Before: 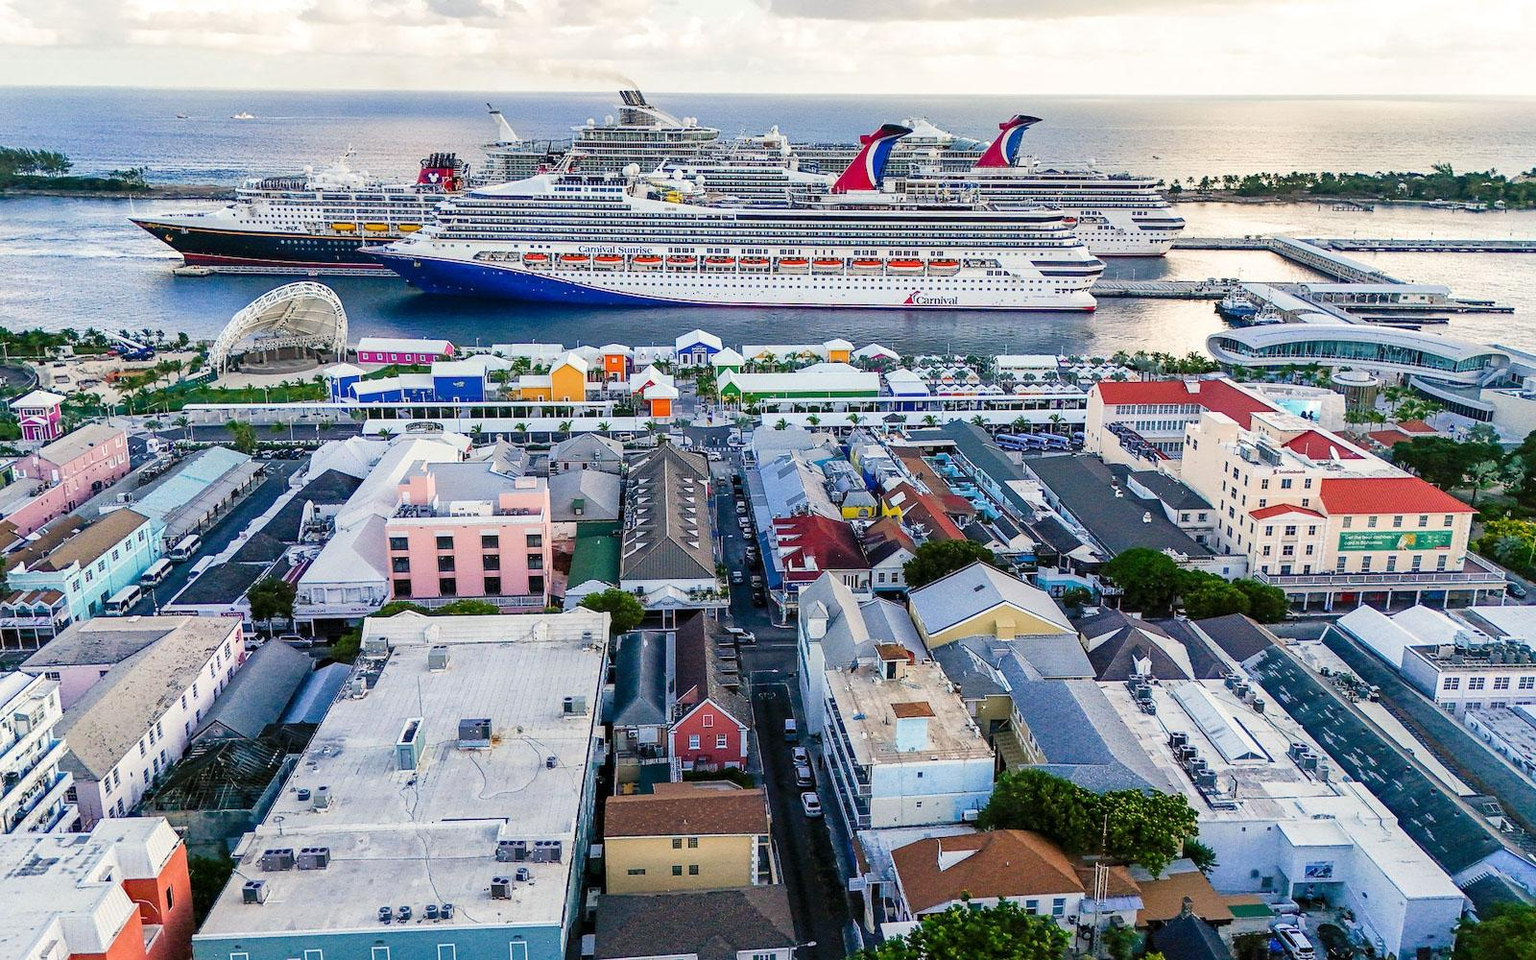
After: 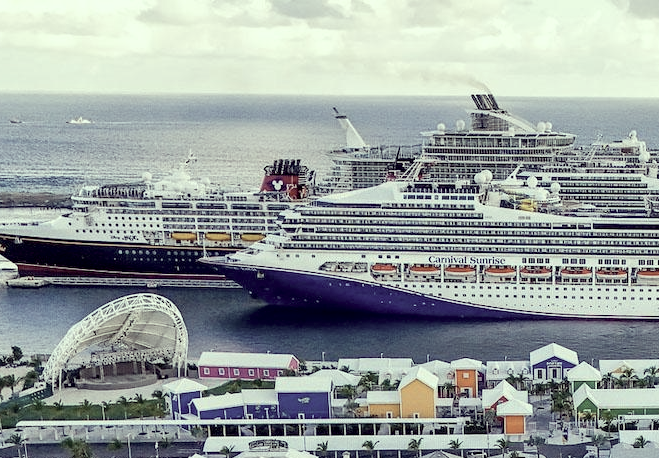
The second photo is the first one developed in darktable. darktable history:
color correction: highlights a* -20.34, highlights b* 20.09, shadows a* 19.35, shadows b* -20.76, saturation 0.424
exposure: black level correction 0.009, compensate highlight preservation false
crop and rotate: left 10.876%, top 0.08%, right 47.887%, bottom 54.109%
